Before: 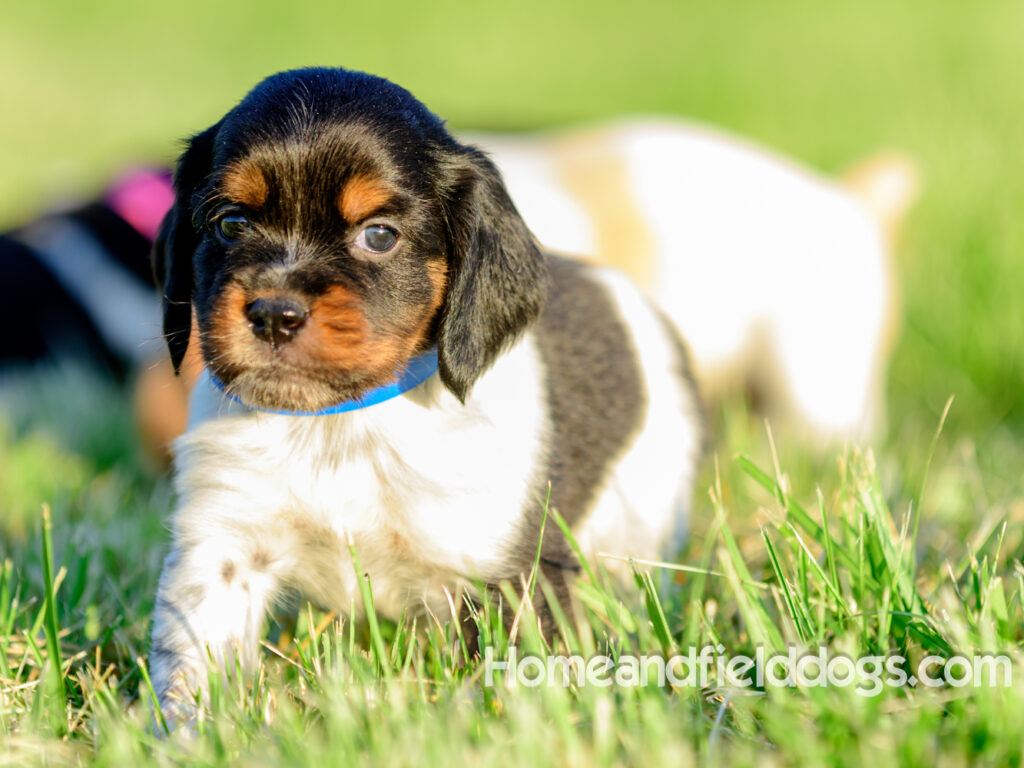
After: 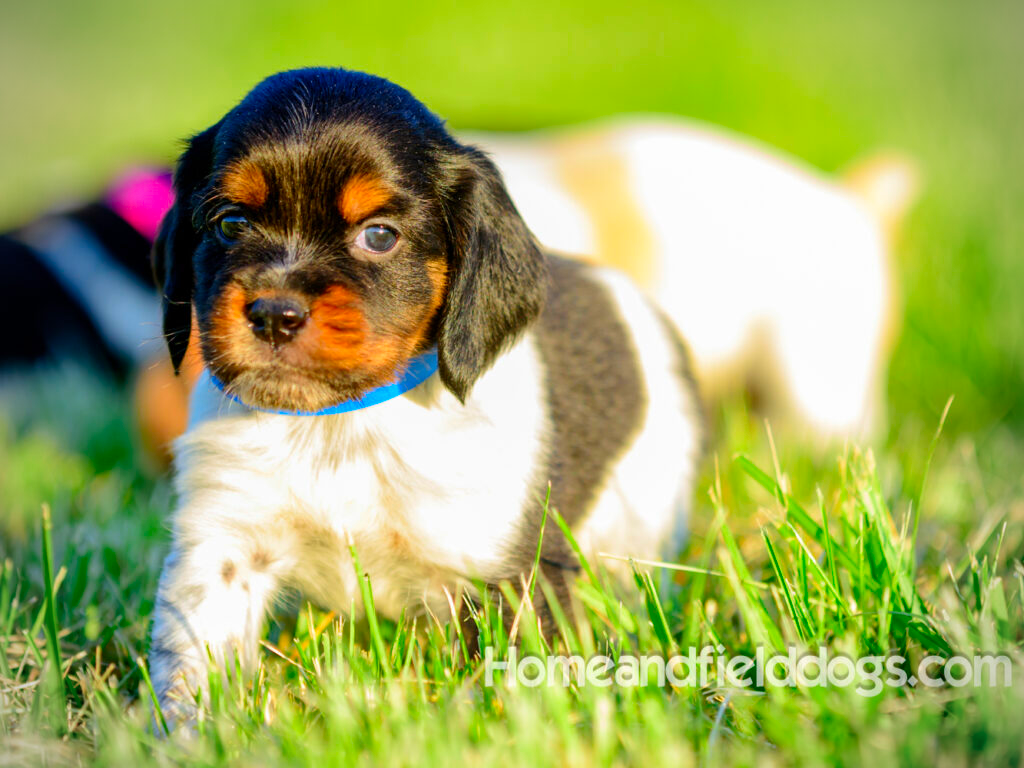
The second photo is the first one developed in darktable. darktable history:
vignetting: unbound false
contrast brightness saturation: saturation 0.504
